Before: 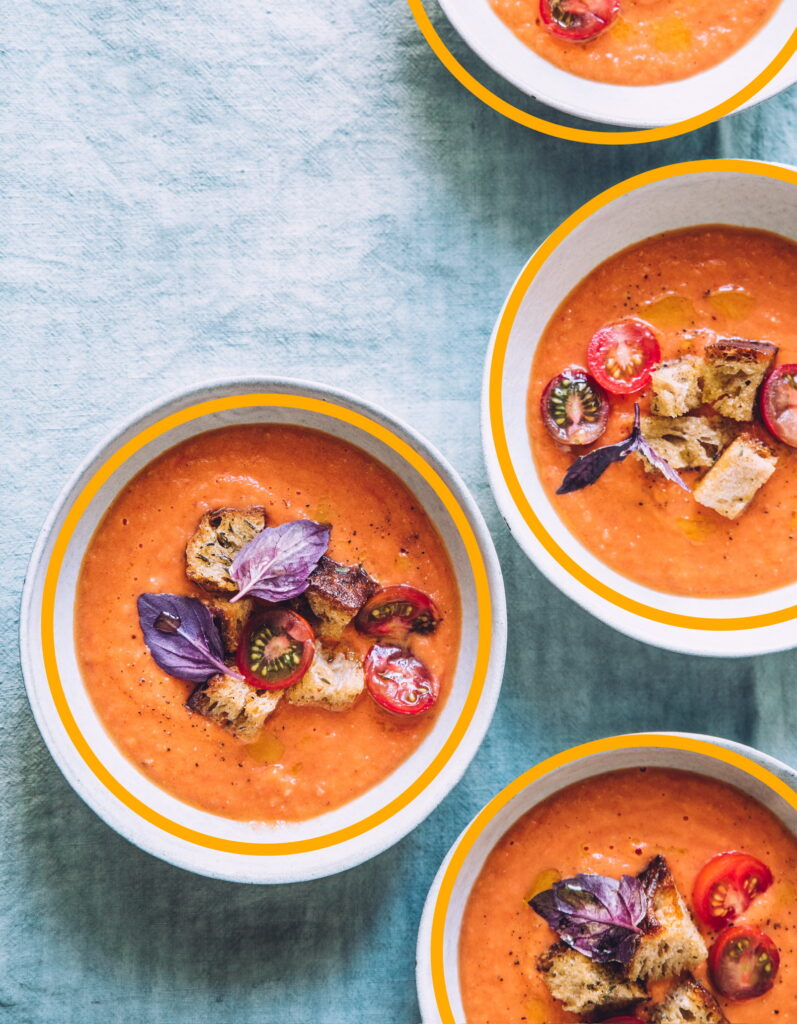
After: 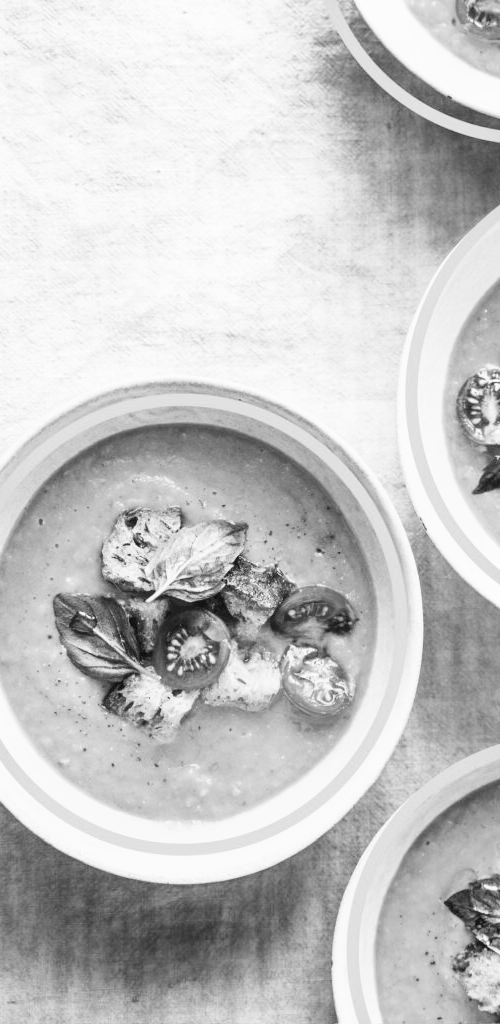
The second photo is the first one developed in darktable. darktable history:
monochrome: on, module defaults
crop: left 10.644%, right 26.528%
base curve: curves: ch0 [(0, 0) (0.005, 0.002) (0.15, 0.3) (0.4, 0.7) (0.75, 0.95) (1, 1)], preserve colors none
